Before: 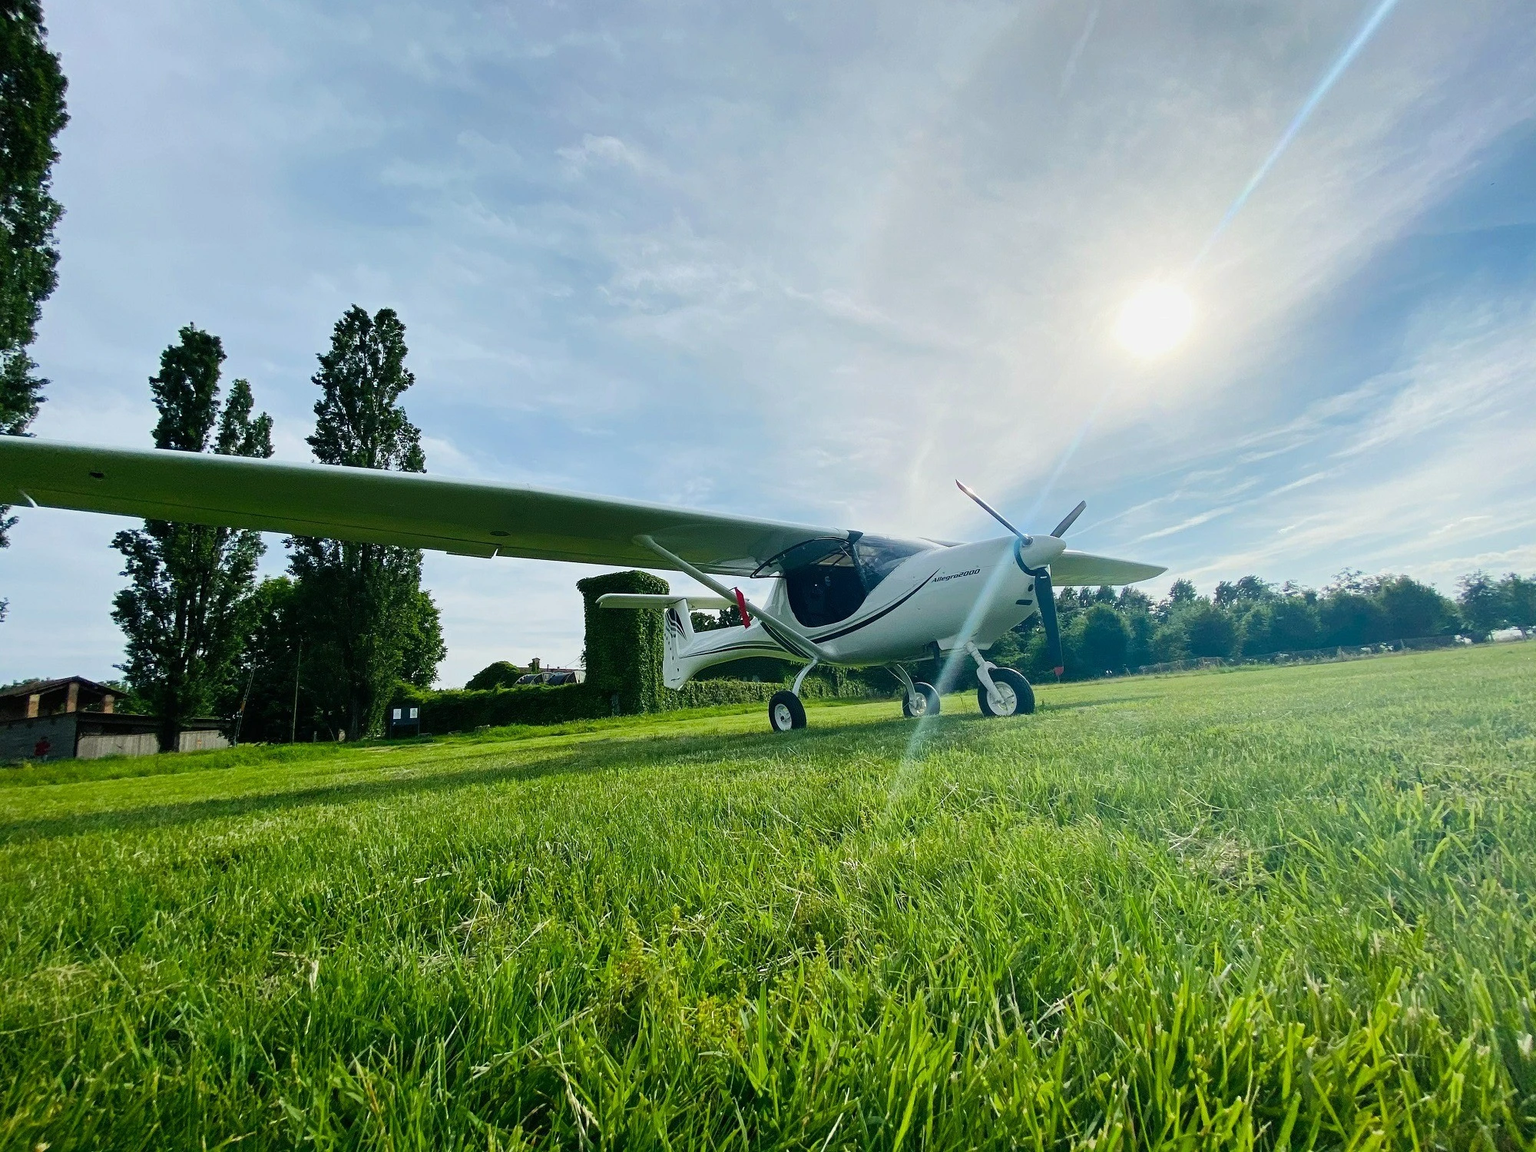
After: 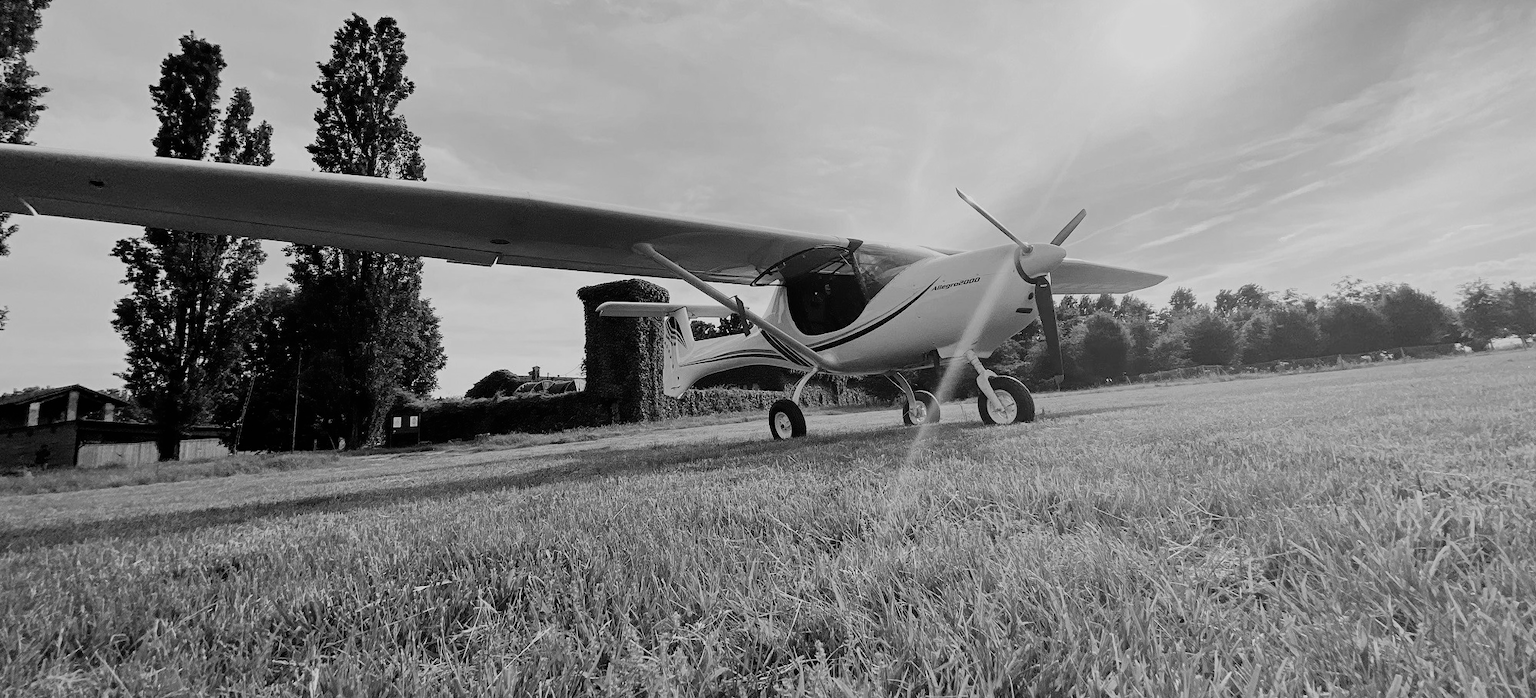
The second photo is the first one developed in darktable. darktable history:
crop and rotate: top 25.357%, bottom 13.942%
monochrome: on, module defaults
color correction: highlights a* 12.23, highlights b* 5.41
filmic rgb: hardness 4.17
